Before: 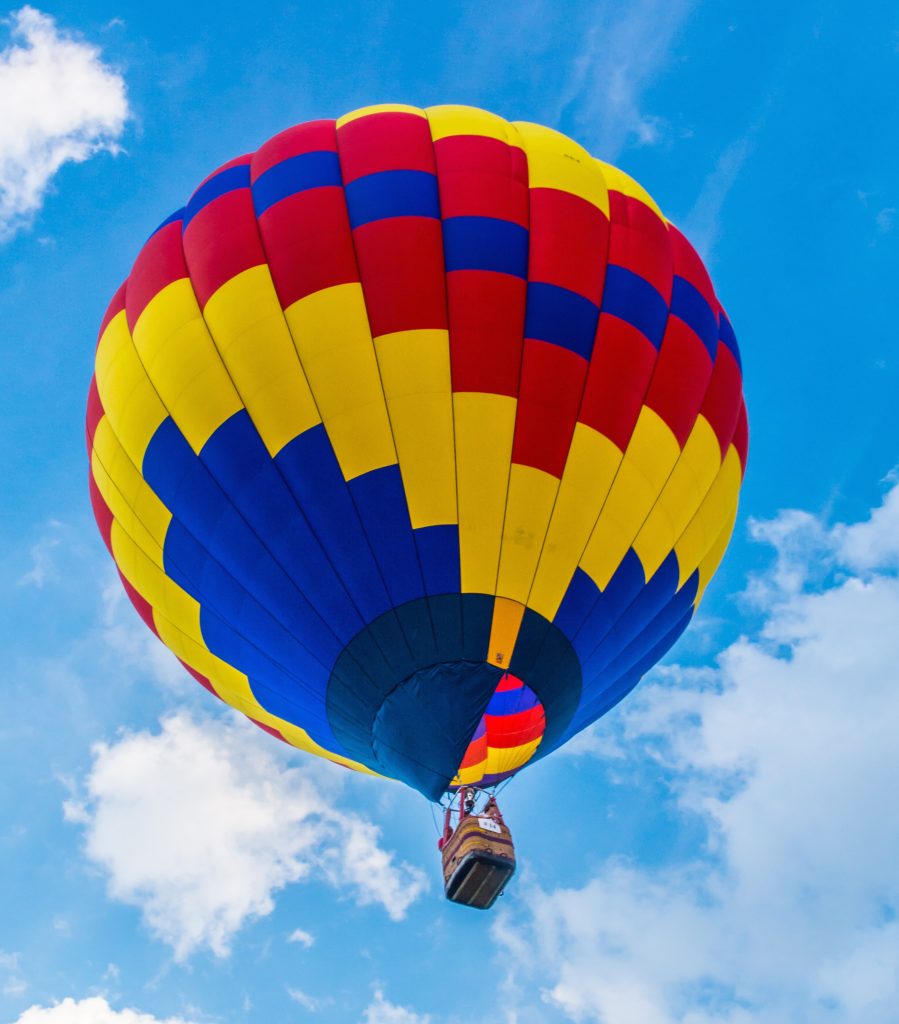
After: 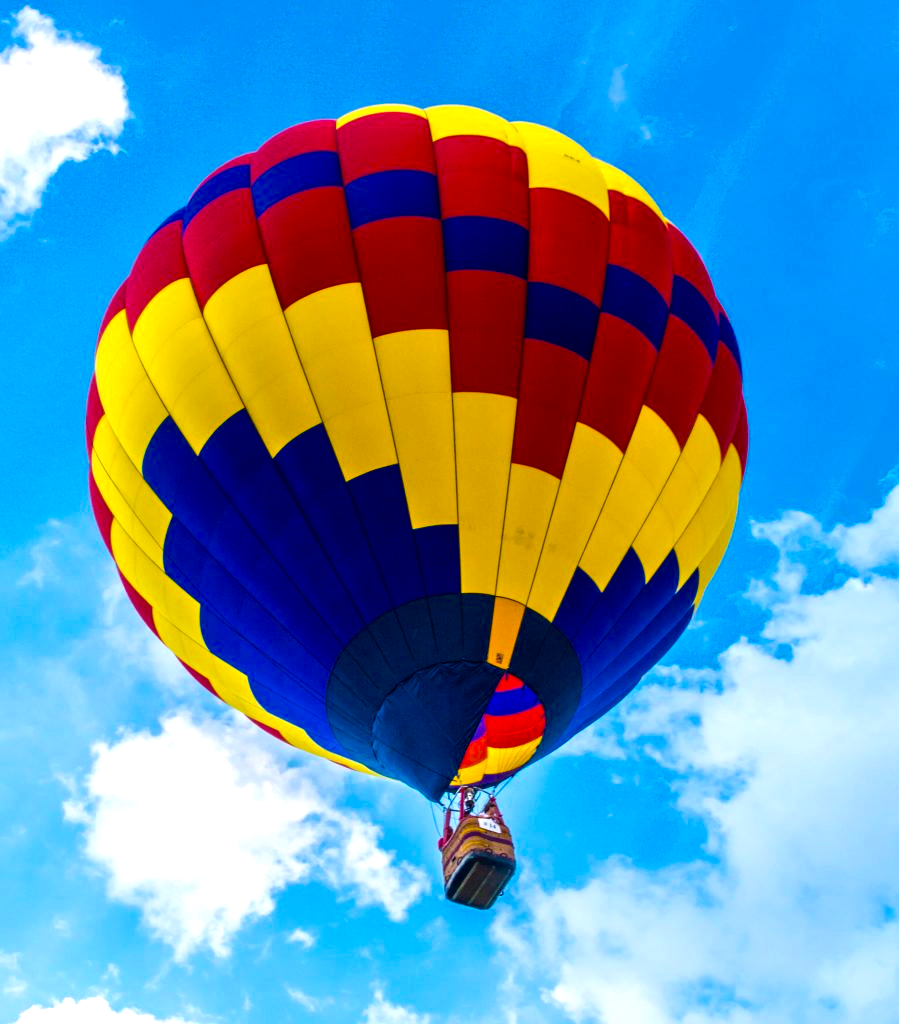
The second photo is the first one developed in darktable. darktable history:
color balance rgb: shadows lift › luminance -4.818%, shadows lift › chroma 1.067%, shadows lift › hue 219°, linear chroma grading › global chroma 0.321%, perceptual saturation grading › global saturation 27.412%, perceptual saturation grading › highlights -28.211%, perceptual saturation grading › mid-tones 15.72%, perceptual saturation grading › shadows 34.345%, perceptual brilliance grading › global brilliance 15.166%, perceptual brilliance grading › shadows -35.583%, global vibrance 30.89%
